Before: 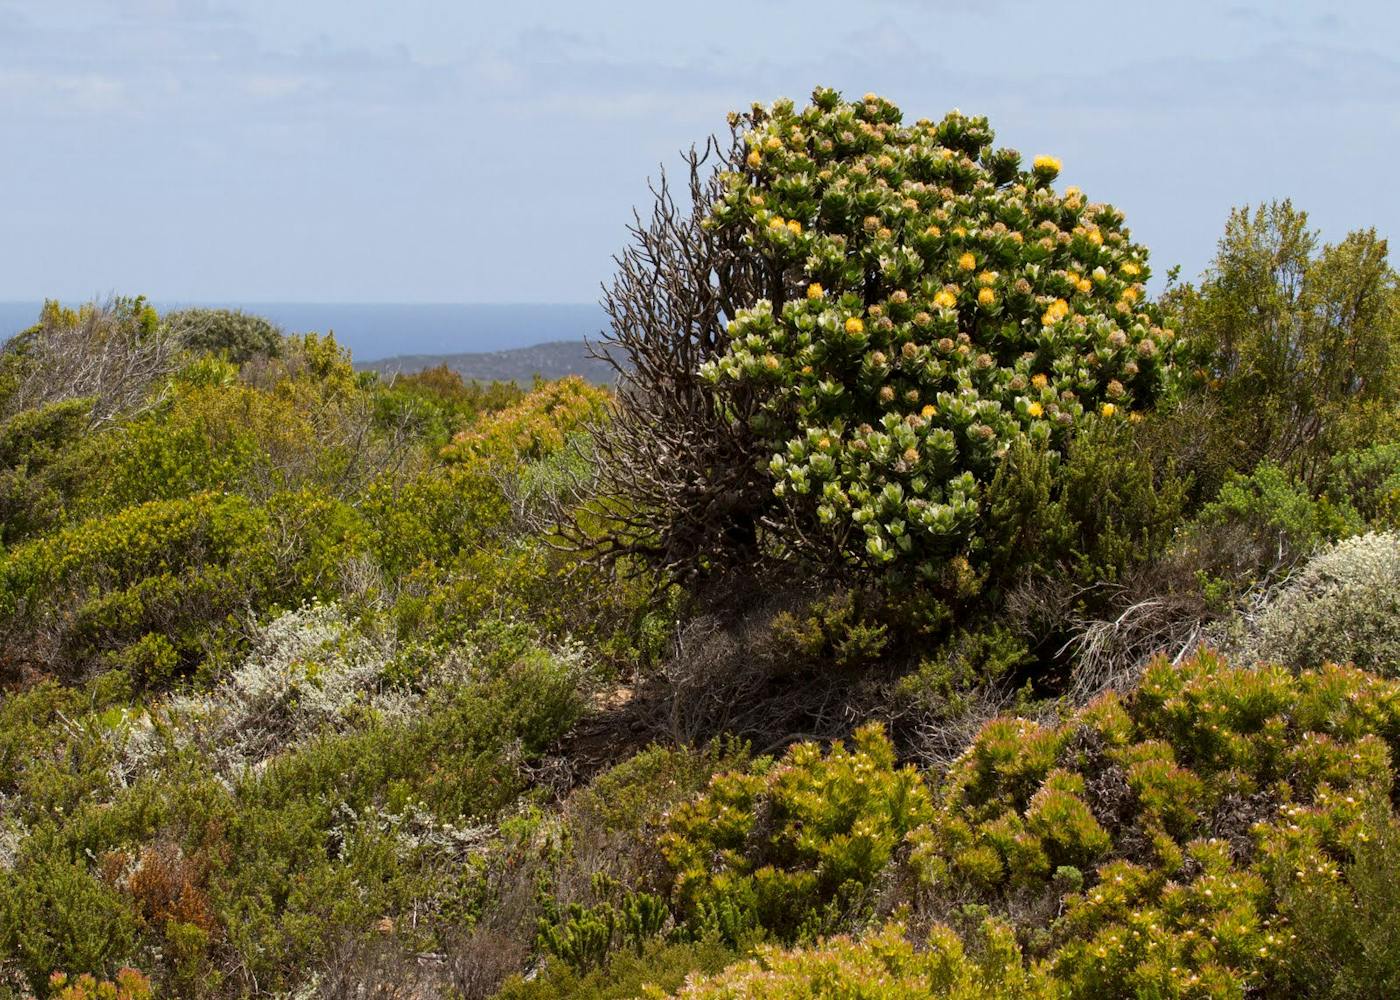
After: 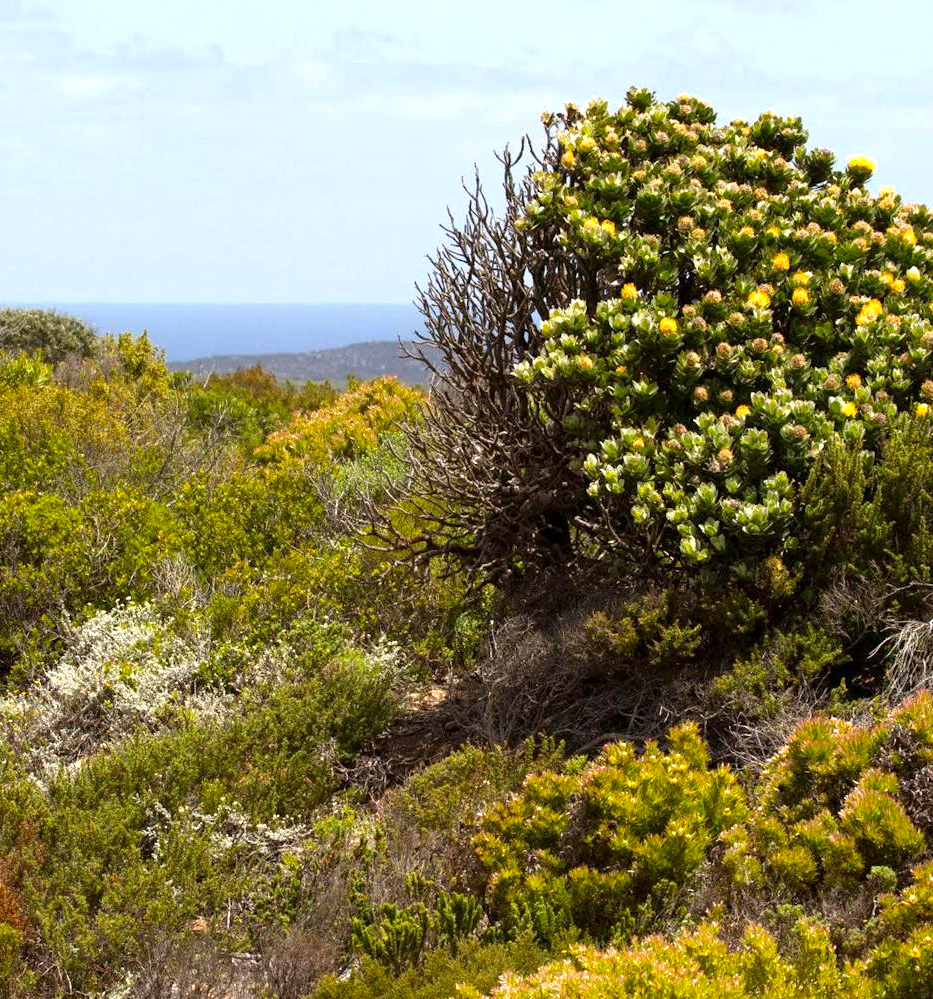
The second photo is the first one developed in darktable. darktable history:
color balance rgb: shadows lift › chroma 1.022%, shadows lift › hue 31.42°, perceptual saturation grading › global saturation 0.012%, perceptual brilliance grading › global brilliance 18.334%, global vibrance 9.7%
crop and rotate: left 13.339%, right 19.981%
